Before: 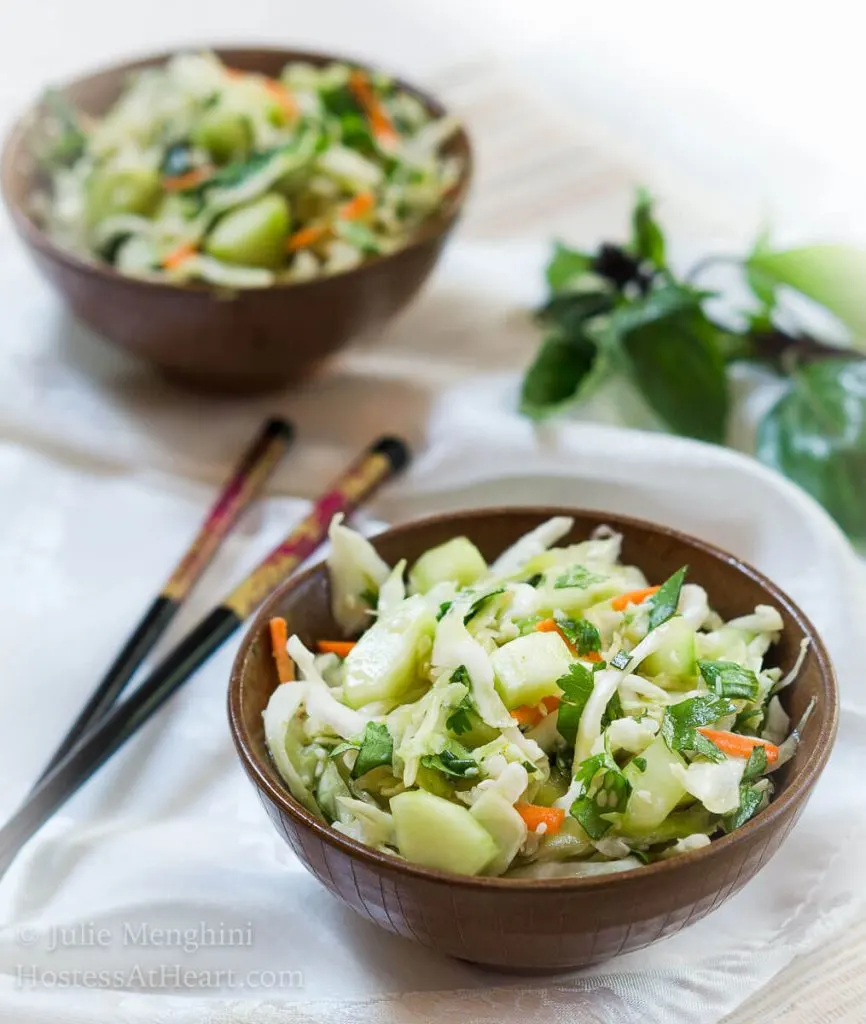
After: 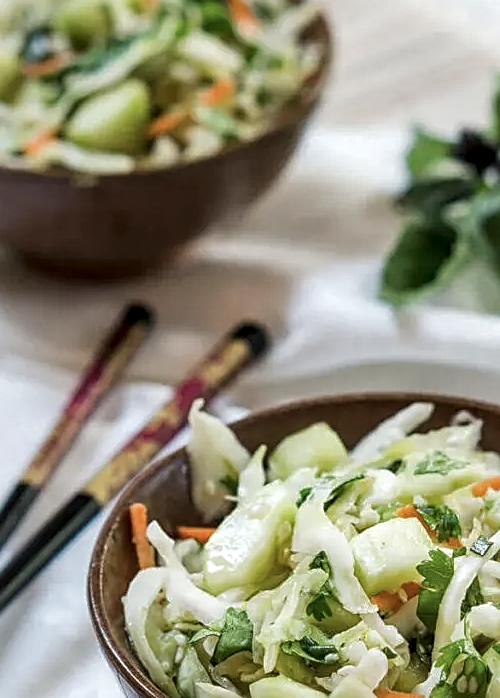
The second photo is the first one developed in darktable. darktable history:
shadows and highlights: shadows 10, white point adjustment 1, highlights -40
contrast brightness saturation: contrast 0.06, brightness -0.01, saturation -0.23
sharpen: on, module defaults
local contrast: highlights 61%, detail 143%, midtone range 0.428
crop: left 16.202%, top 11.208%, right 26.045%, bottom 20.557%
